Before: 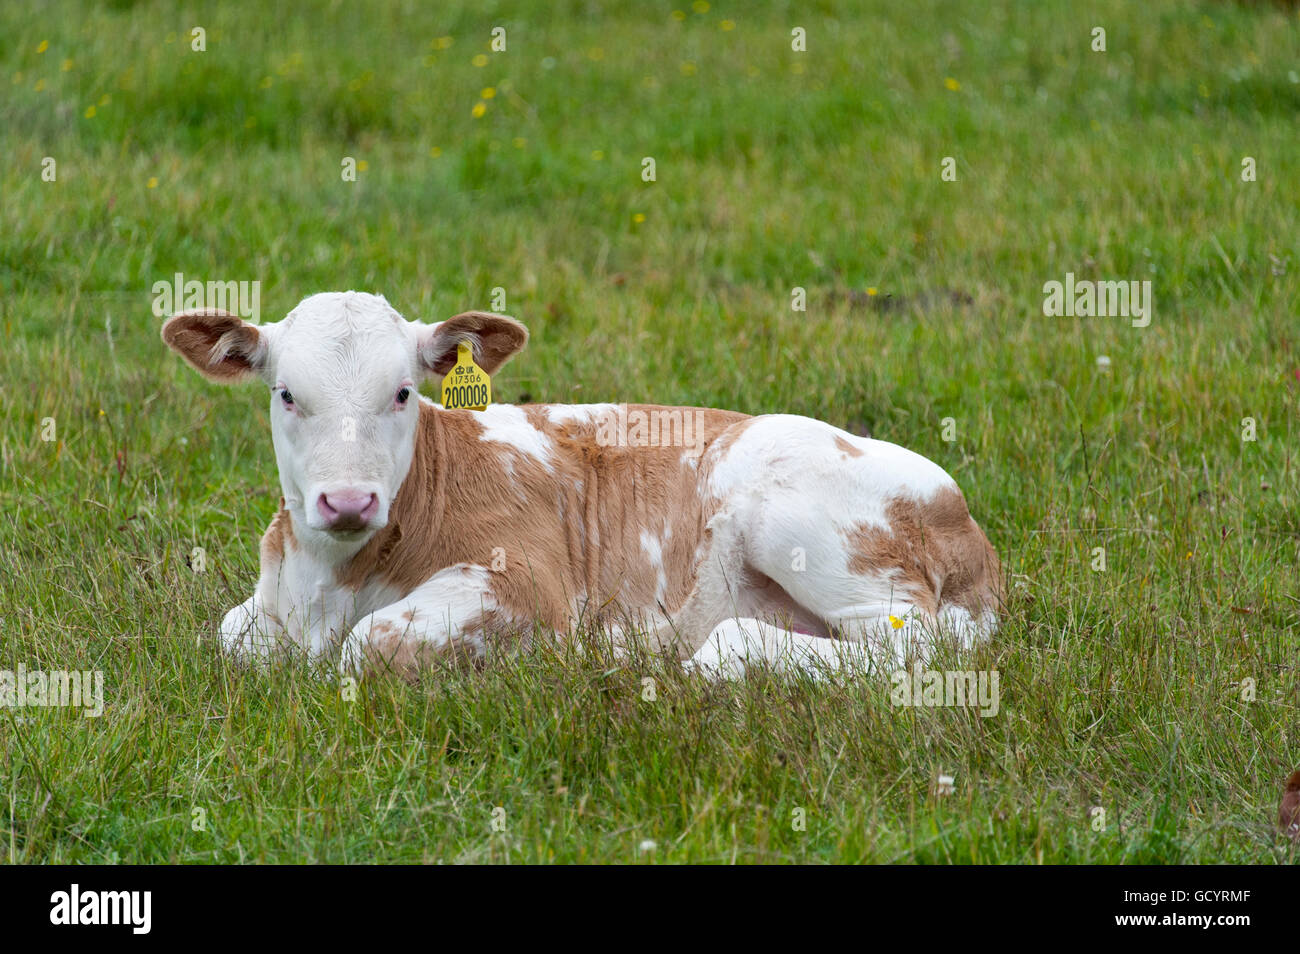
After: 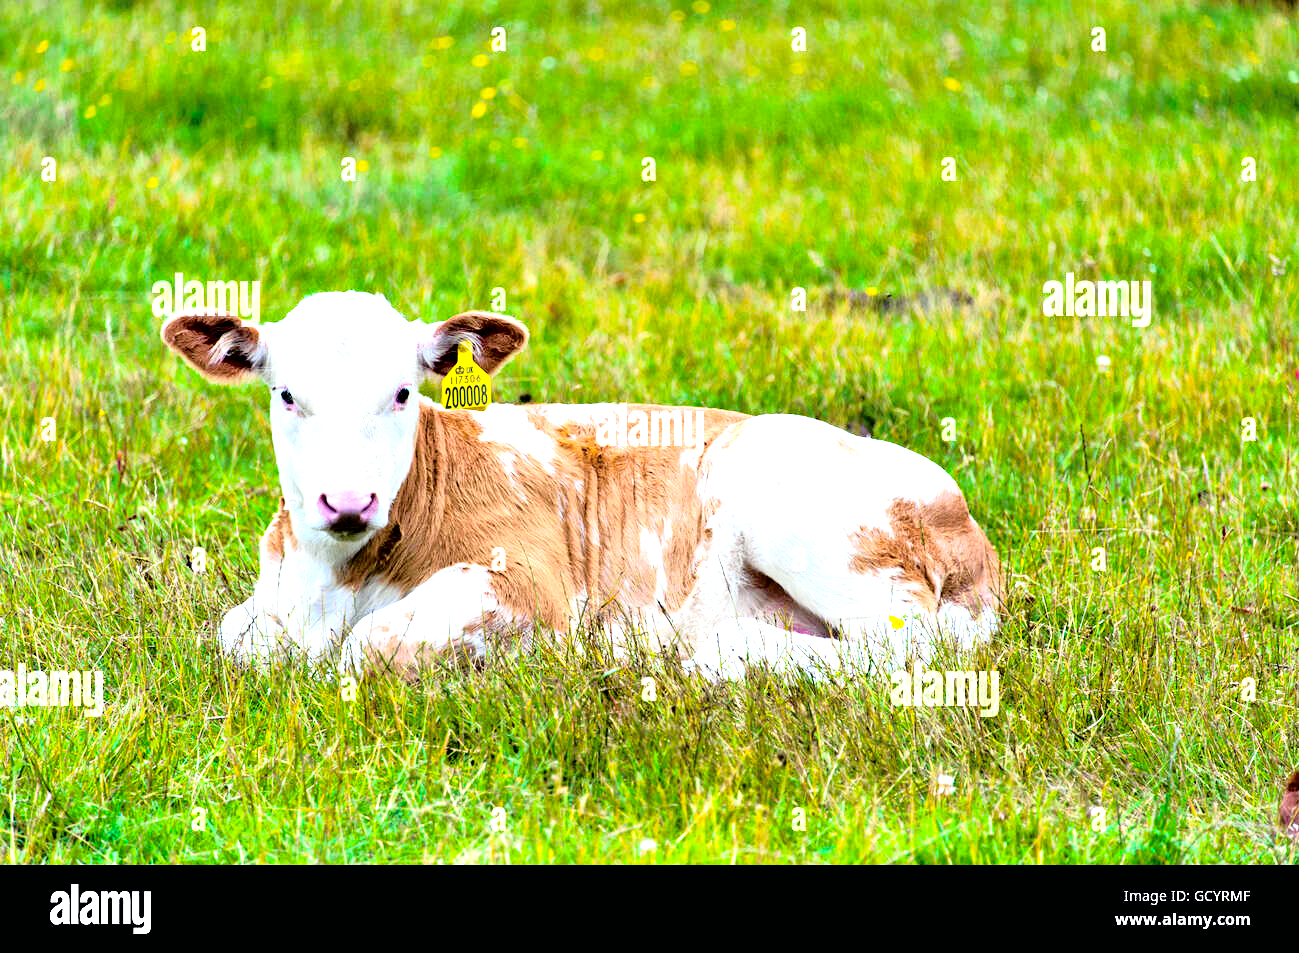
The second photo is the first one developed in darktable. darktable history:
contrast equalizer: octaves 7, y [[0.6 ×6], [0.55 ×6], [0 ×6], [0 ×6], [0 ×6]]
color balance rgb: linear chroma grading › global chroma 25.096%, perceptual saturation grading › global saturation 19.793%
exposure: black level correction 0, exposure 1.199 EV, compensate highlight preservation false
tone curve: curves: ch0 [(0, 0) (0.088, 0.042) (0.208, 0.176) (0.257, 0.267) (0.406, 0.483) (0.489, 0.556) (0.667, 0.73) (0.793, 0.851) (0.994, 0.974)]; ch1 [(0, 0) (0.161, 0.092) (0.35, 0.33) (0.392, 0.392) (0.457, 0.467) (0.505, 0.497) (0.537, 0.518) (0.553, 0.53) (0.58, 0.567) (0.739, 0.697) (1, 1)]; ch2 [(0, 0) (0.346, 0.362) (0.448, 0.419) (0.502, 0.499) (0.533, 0.517) (0.556, 0.533) (0.629, 0.619) (0.717, 0.678) (1, 1)], color space Lab, independent channels
